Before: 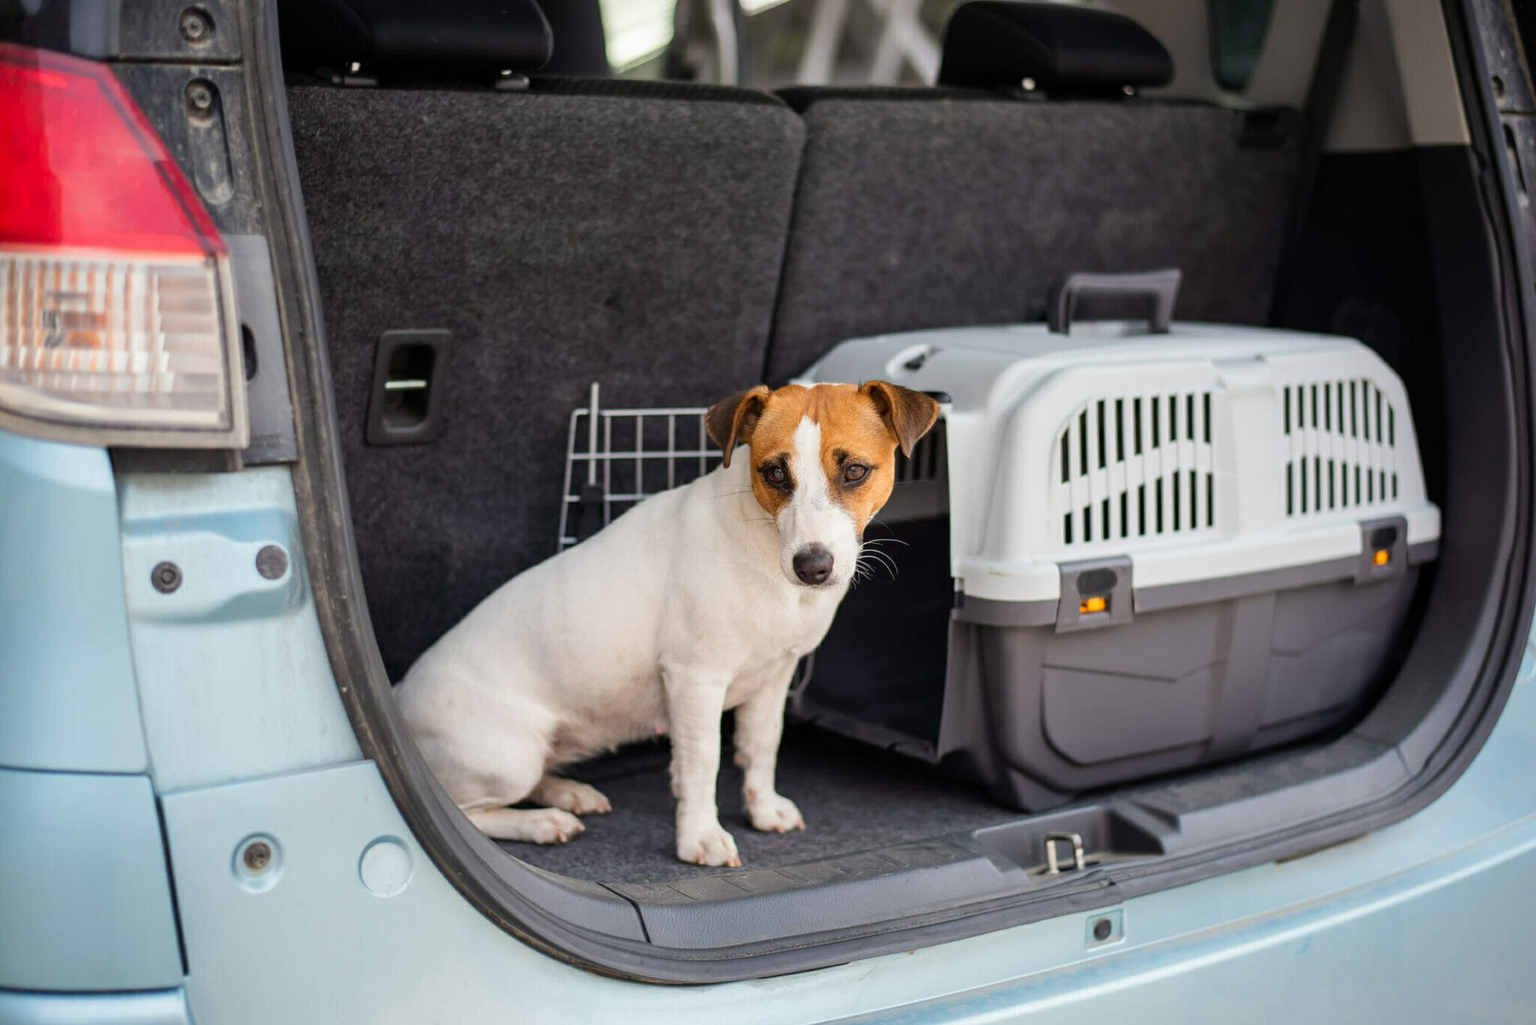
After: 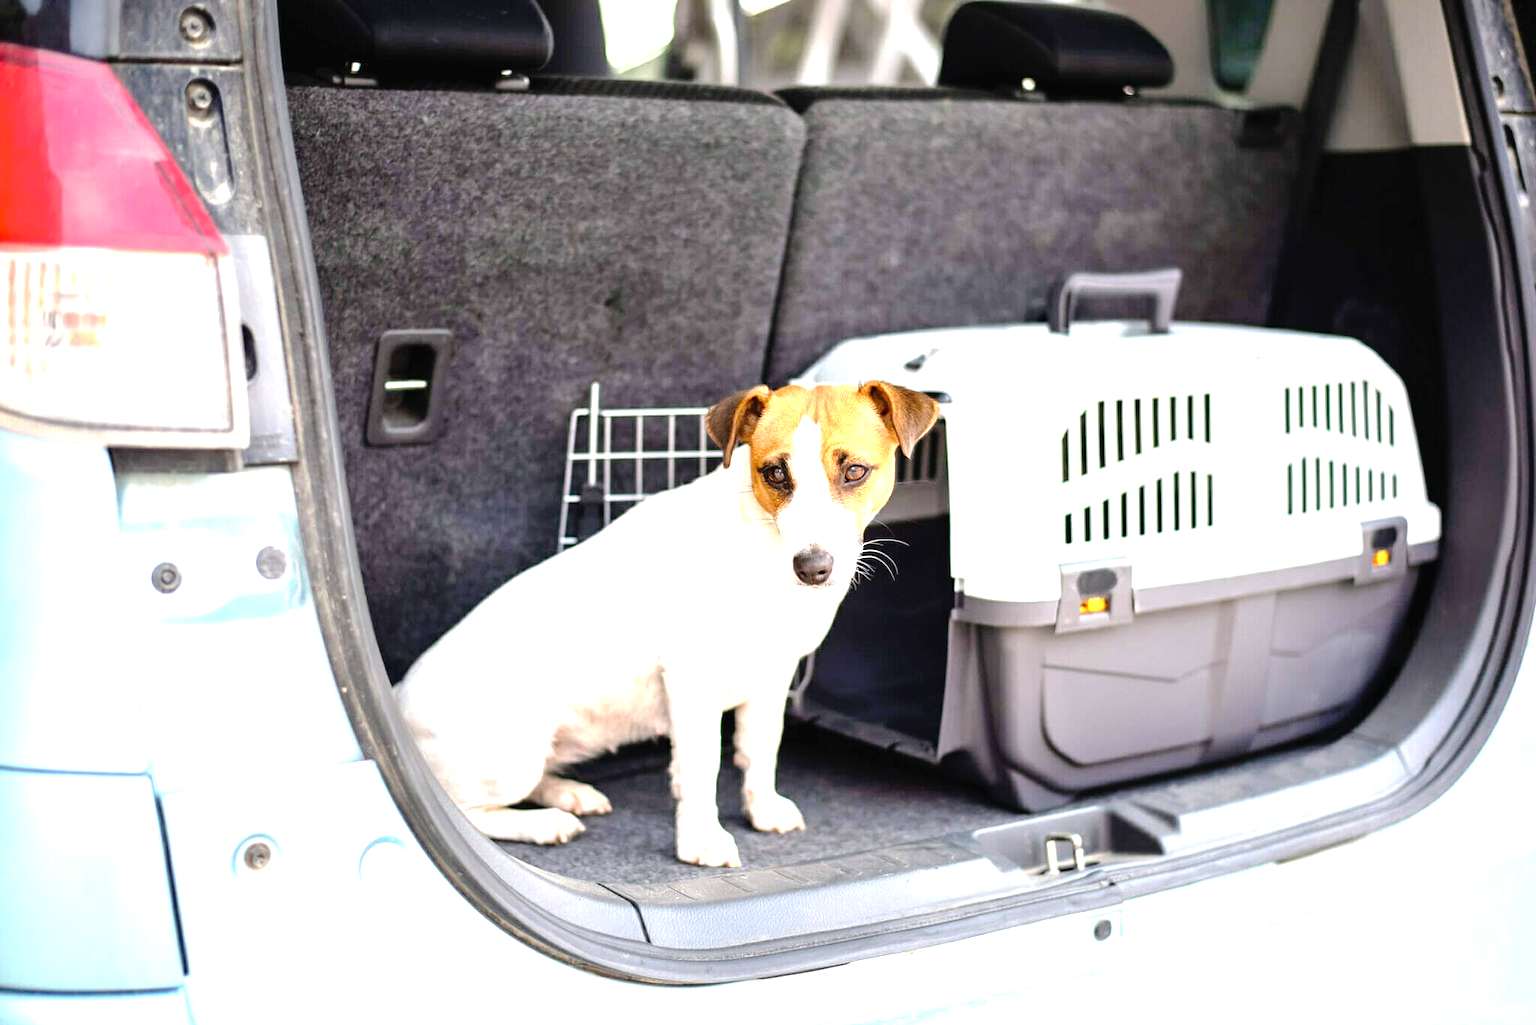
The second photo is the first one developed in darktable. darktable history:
tone curve: curves: ch0 [(0, 0) (0.003, 0.016) (0.011, 0.015) (0.025, 0.017) (0.044, 0.026) (0.069, 0.034) (0.1, 0.043) (0.136, 0.068) (0.177, 0.119) (0.224, 0.175) (0.277, 0.251) (0.335, 0.328) (0.399, 0.415) (0.468, 0.499) (0.543, 0.58) (0.623, 0.659) (0.709, 0.731) (0.801, 0.807) (0.898, 0.895) (1, 1)], preserve colors none
exposure: black level correction 0, exposure 1.75 EV, compensate exposure bias true, compensate highlight preservation false
